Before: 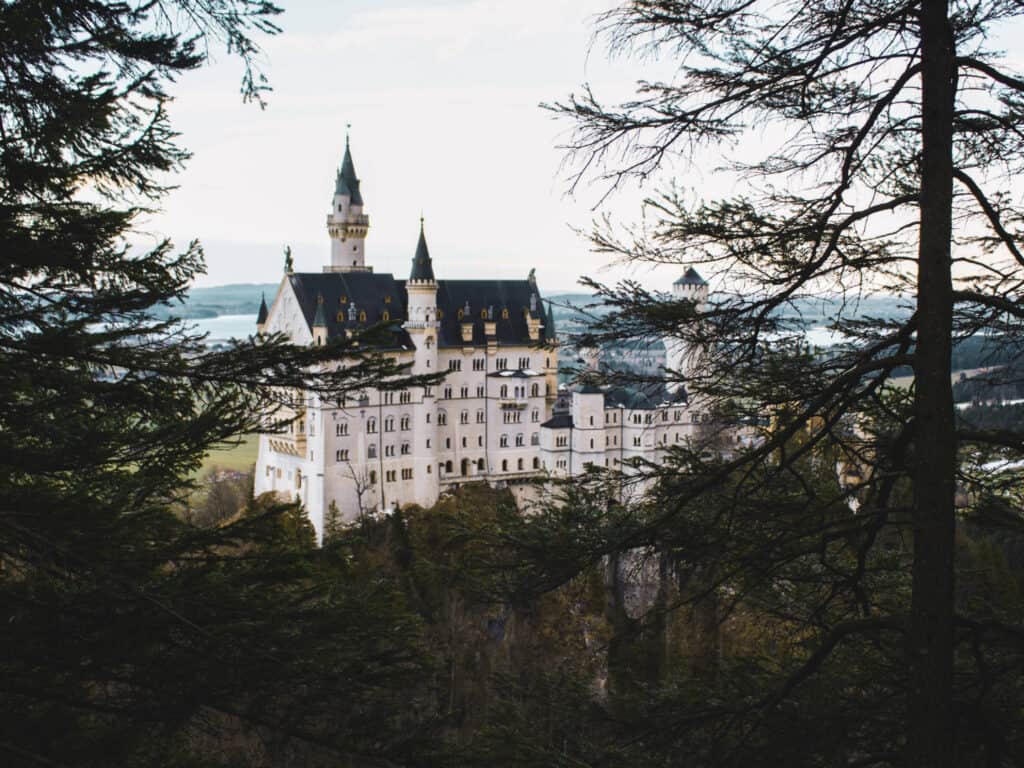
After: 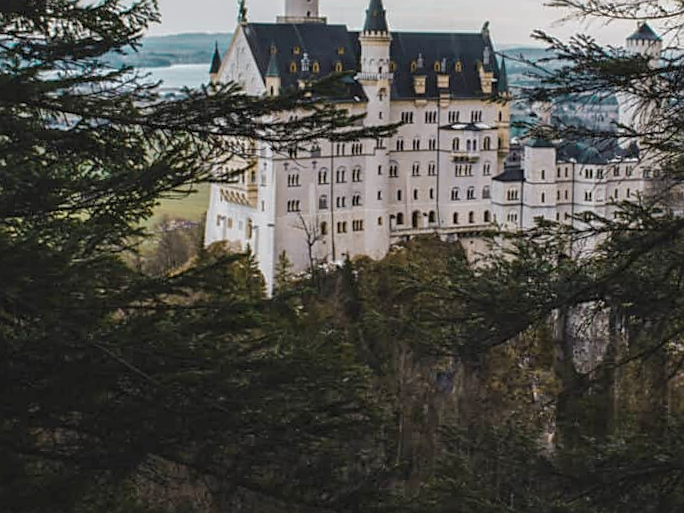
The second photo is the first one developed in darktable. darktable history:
tone equalizer: -8 EV 0.25 EV, -7 EV 0.417 EV, -6 EV 0.417 EV, -5 EV 0.25 EV, -3 EV -0.25 EV, -2 EV -0.417 EV, -1 EV -0.417 EV, +0 EV -0.25 EV, edges refinement/feathering 500, mask exposure compensation -1.57 EV, preserve details guided filter
crop and rotate: angle -0.82°, left 3.85%, top 31.828%, right 27.992%
sharpen: on, module defaults
local contrast: on, module defaults
color zones: curves: ch0 [(0.25, 0.5) (0.423, 0.5) (0.443, 0.5) (0.521, 0.756) (0.568, 0.5) (0.576, 0.5) (0.75, 0.5)]; ch1 [(0.25, 0.5) (0.423, 0.5) (0.443, 0.5) (0.539, 0.873) (0.624, 0.565) (0.631, 0.5) (0.75, 0.5)]
